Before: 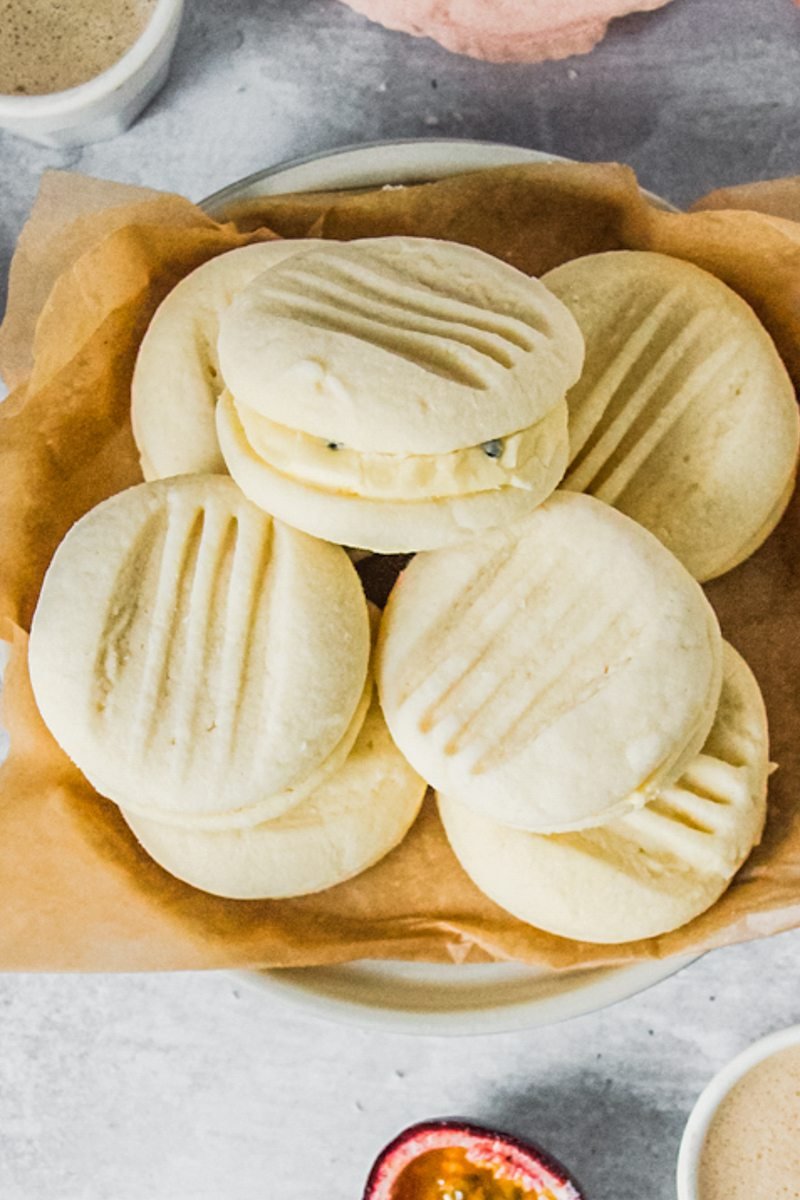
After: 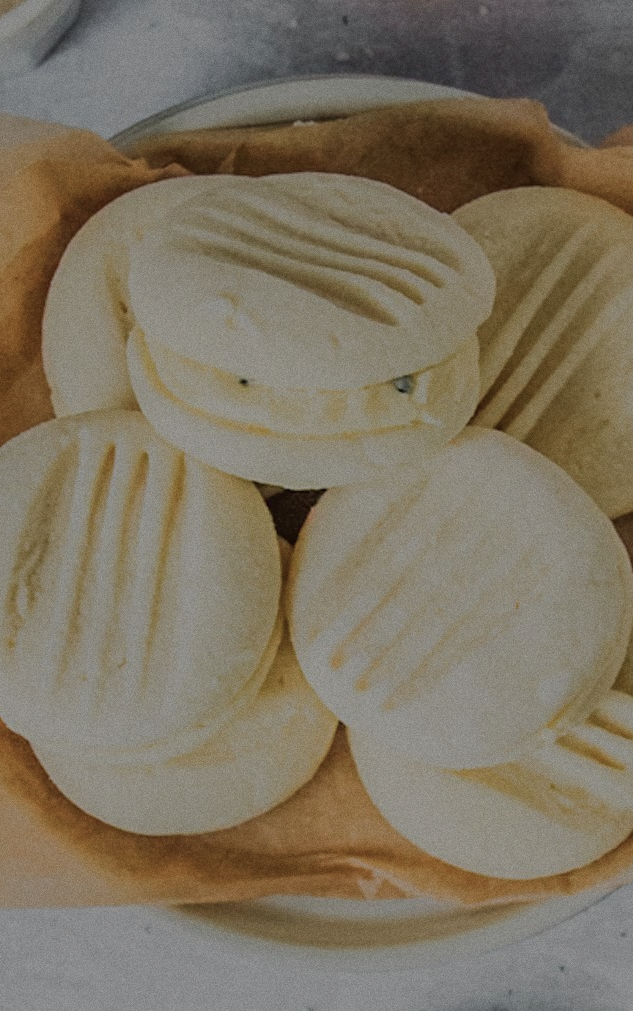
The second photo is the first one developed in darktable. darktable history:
exposure: exposure 1 EV, compensate highlight preservation false
color balance rgb: perceptual brilliance grading › global brilliance -48.39%
rotate and perspective: automatic cropping original format, crop left 0, crop top 0
grain: on, module defaults
crop: left 11.225%, top 5.381%, right 9.565%, bottom 10.314%
